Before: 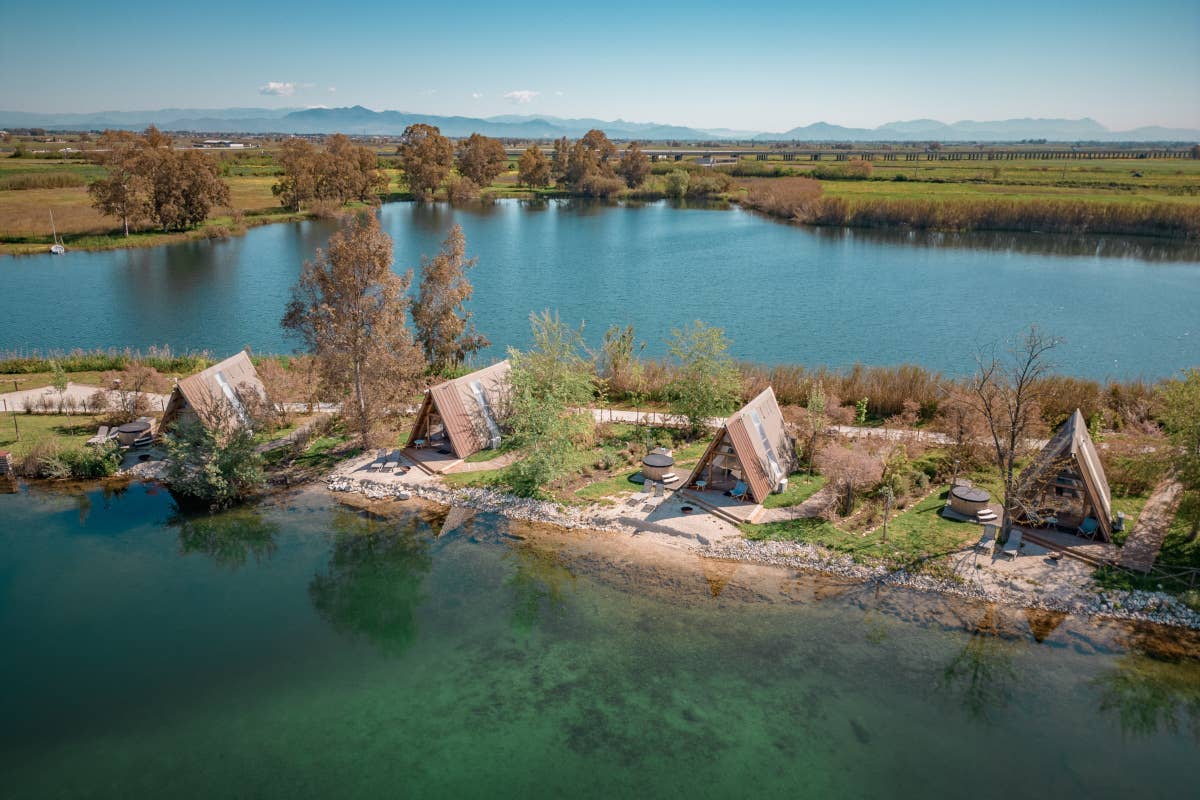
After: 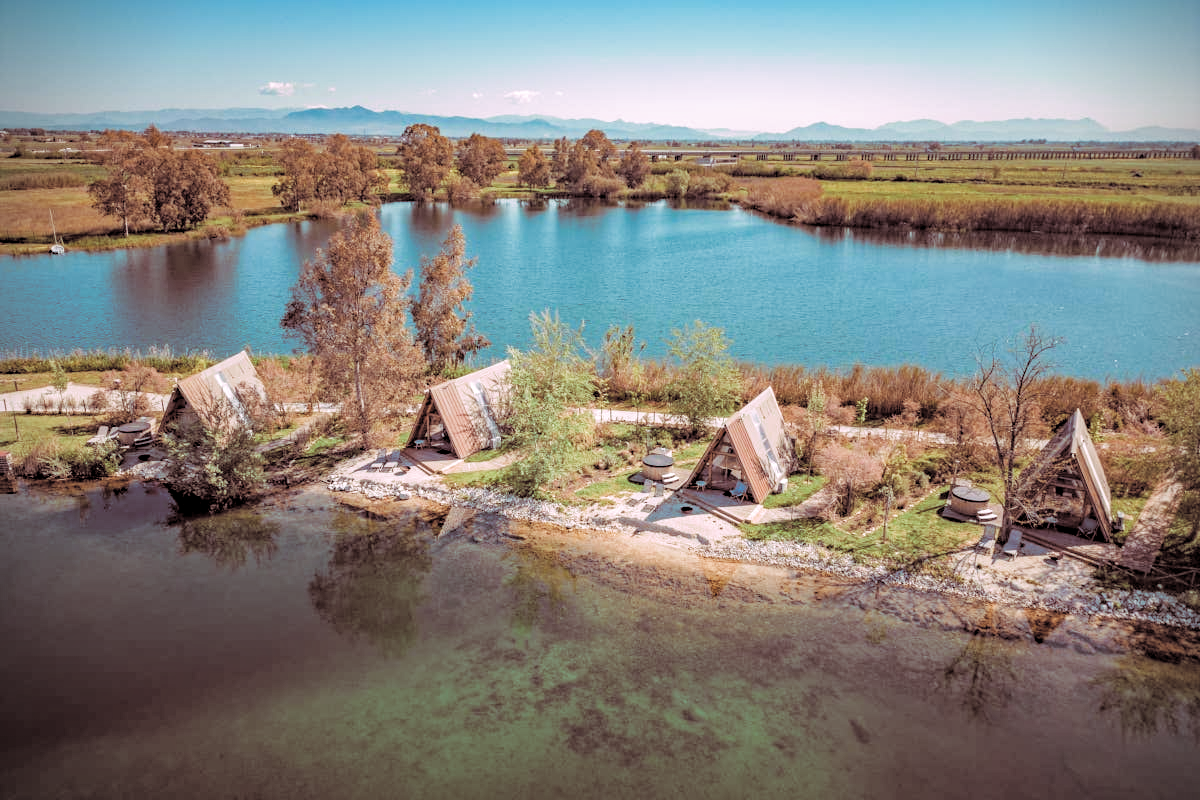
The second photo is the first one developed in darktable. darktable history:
local contrast: highlights 100%, shadows 100%, detail 120%, midtone range 0.2
haze removal: strength 0.29, distance 0.25, compatibility mode true, adaptive false
filmic: grey point source 18, black point source -8.65, white point source 2.45, grey point target 18, white point target 100, output power 2.2, latitude stops 2, contrast 1.5, saturation 100, global saturation 100
vignetting: fall-off start 91.19%
split-toning: highlights › hue 298.8°, highlights › saturation 0.73, compress 41.76%
contrast brightness saturation: brightness 0.28
vibrance: on, module defaults
